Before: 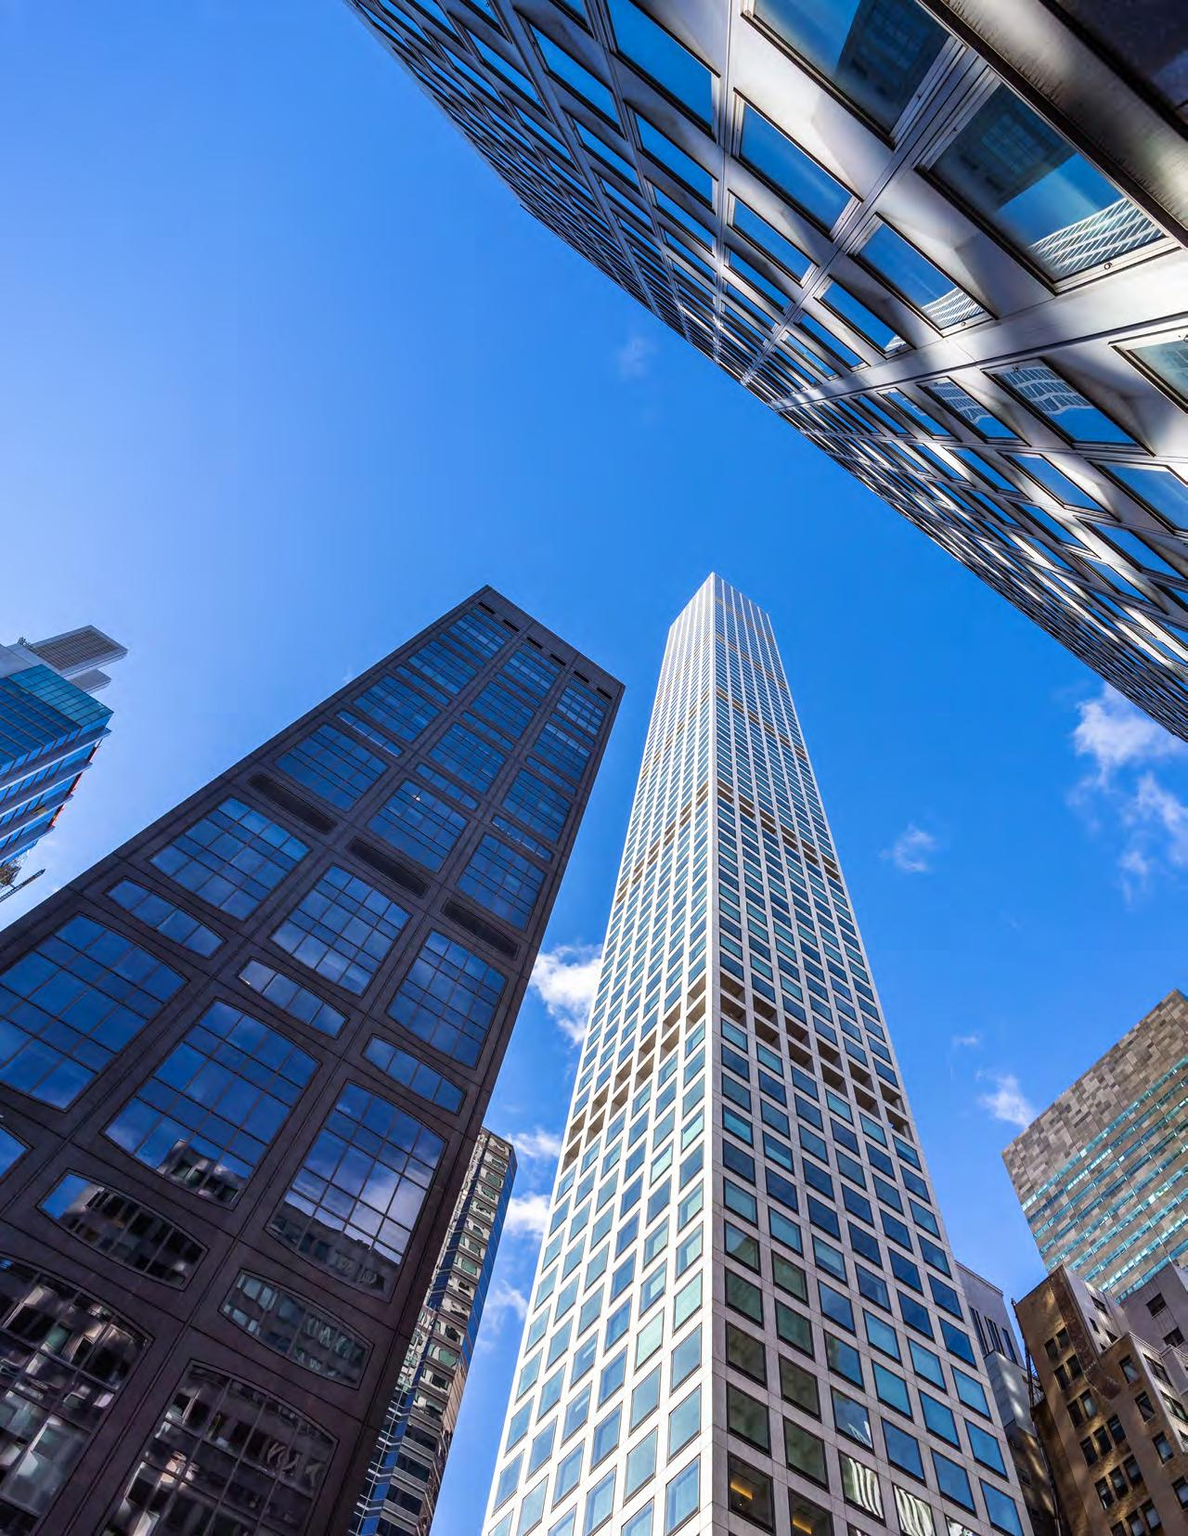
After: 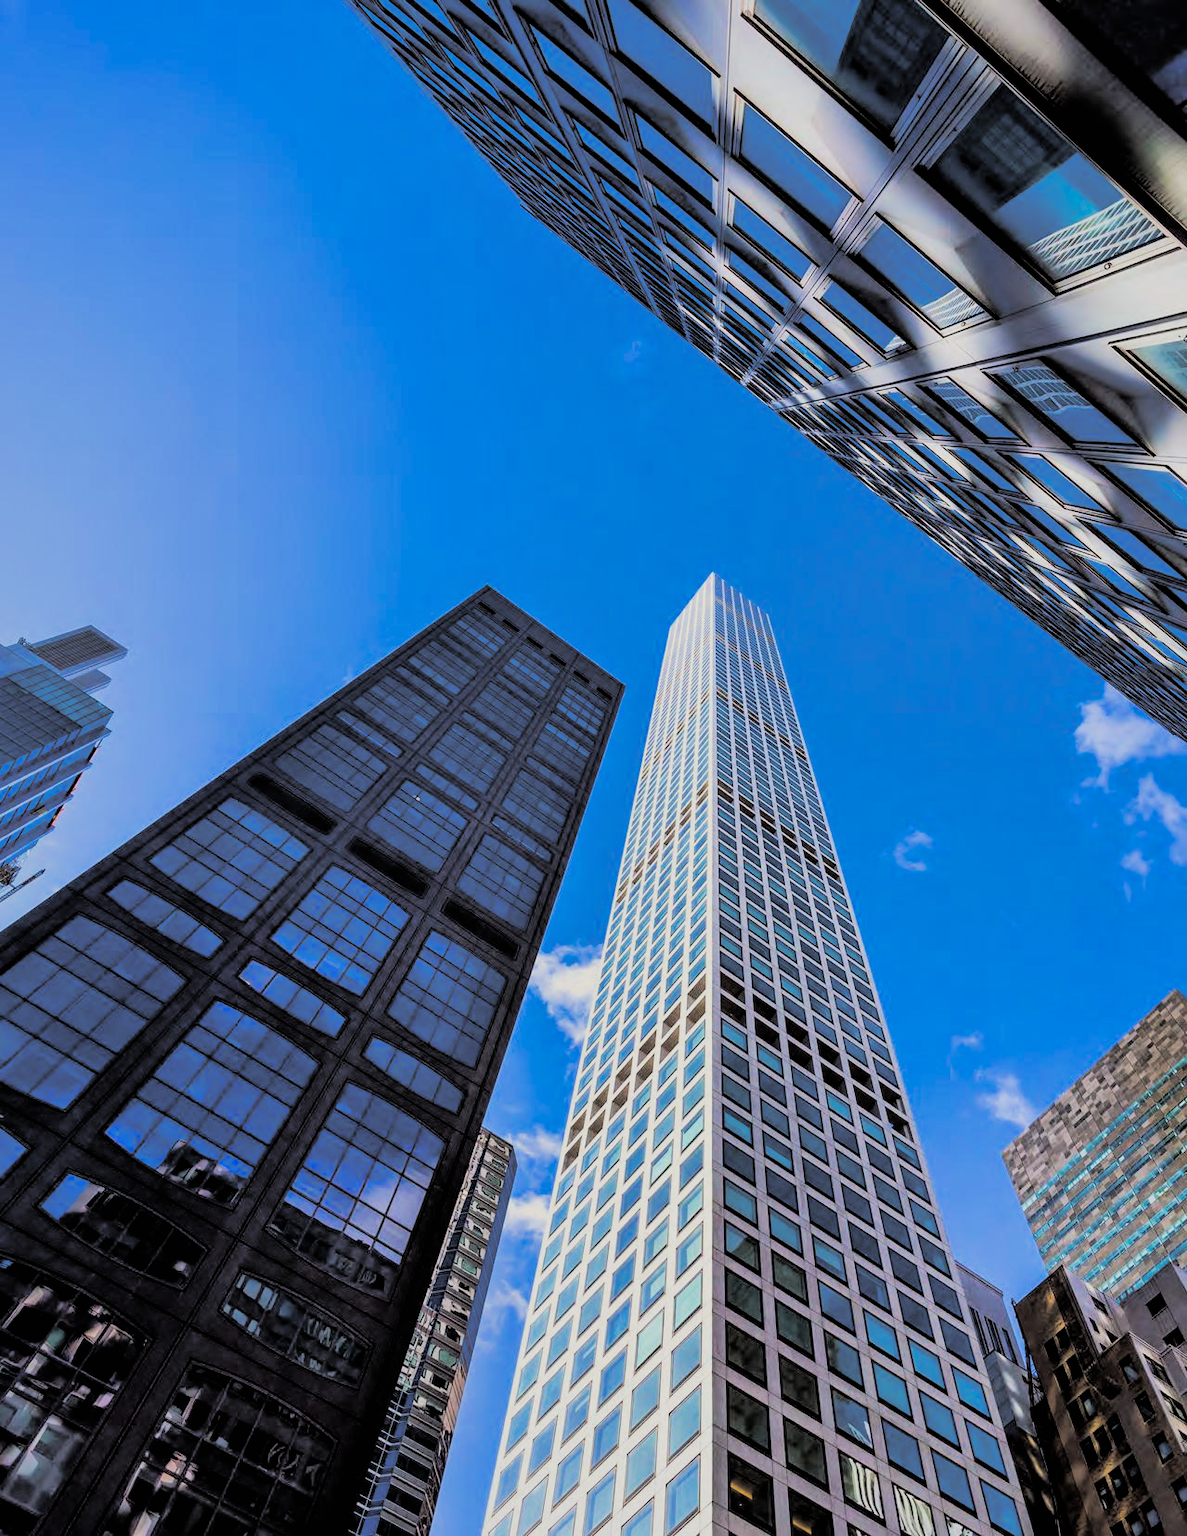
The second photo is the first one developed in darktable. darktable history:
shadows and highlights: on, module defaults
split-toning: shadows › hue 43.2°, shadows › saturation 0, highlights › hue 50.4°, highlights › saturation 1
color balance rgb: linear chroma grading › global chroma 9%, perceptual saturation grading › global saturation 36%, perceptual saturation grading › shadows 35%, perceptual brilliance grading › global brilliance 15%, perceptual brilliance grading › shadows -35%, global vibrance 15%
filmic rgb: black relative exposure -4.14 EV, white relative exposure 5.1 EV, hardness 2.11, contrast 1.165
